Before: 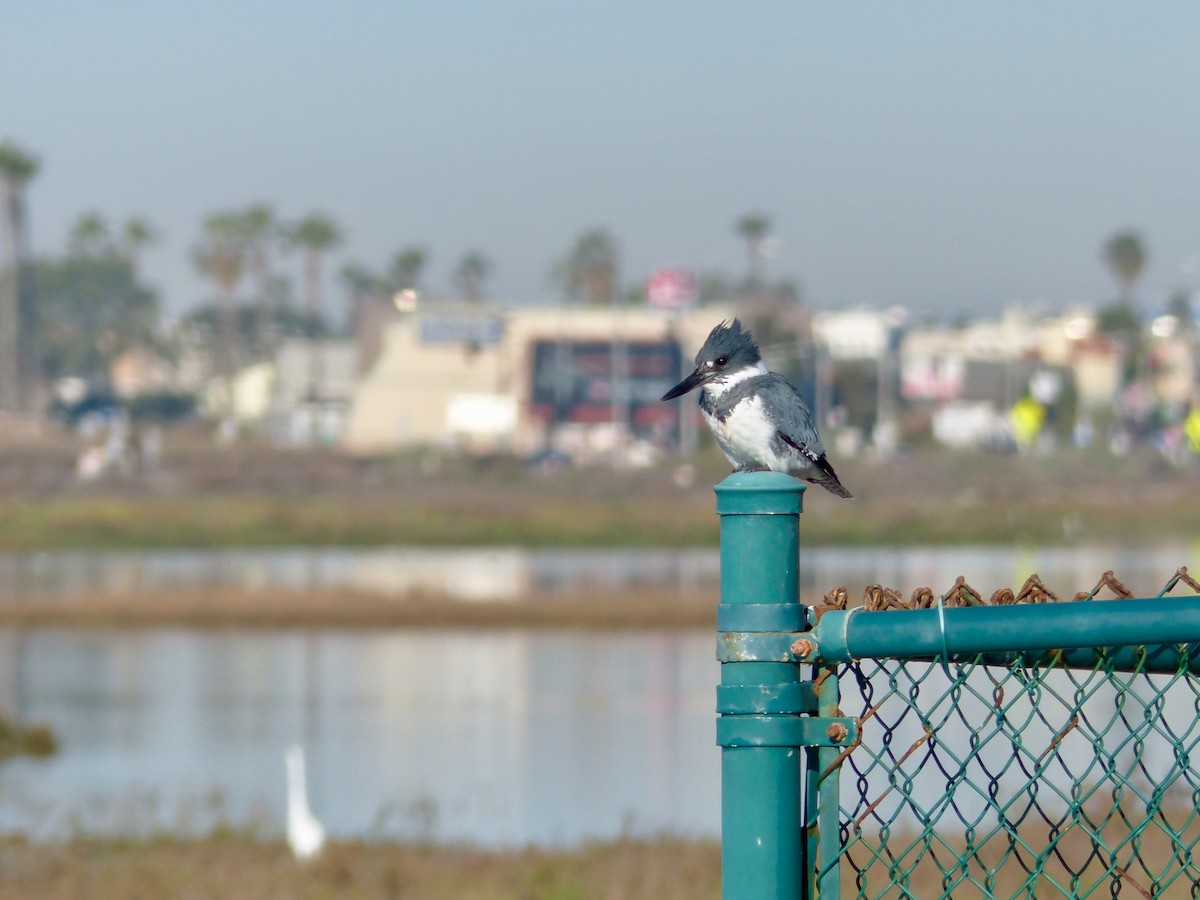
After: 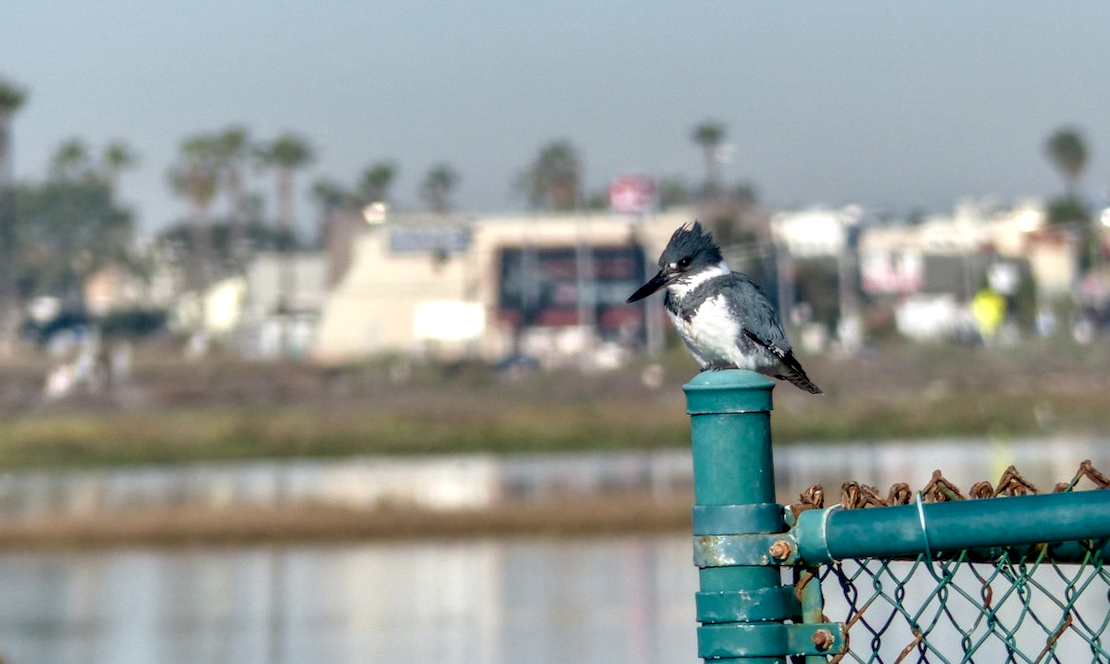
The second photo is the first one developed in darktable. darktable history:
local contrast: detail 160%
rotate and perspective: rotation -1.68°, lens shift (vertical) -0.146, crop left 0.049, crop right 0.912, crop top 0.032, crop bottom 0.96
crop: top 5.667%, bottom 17.637%
